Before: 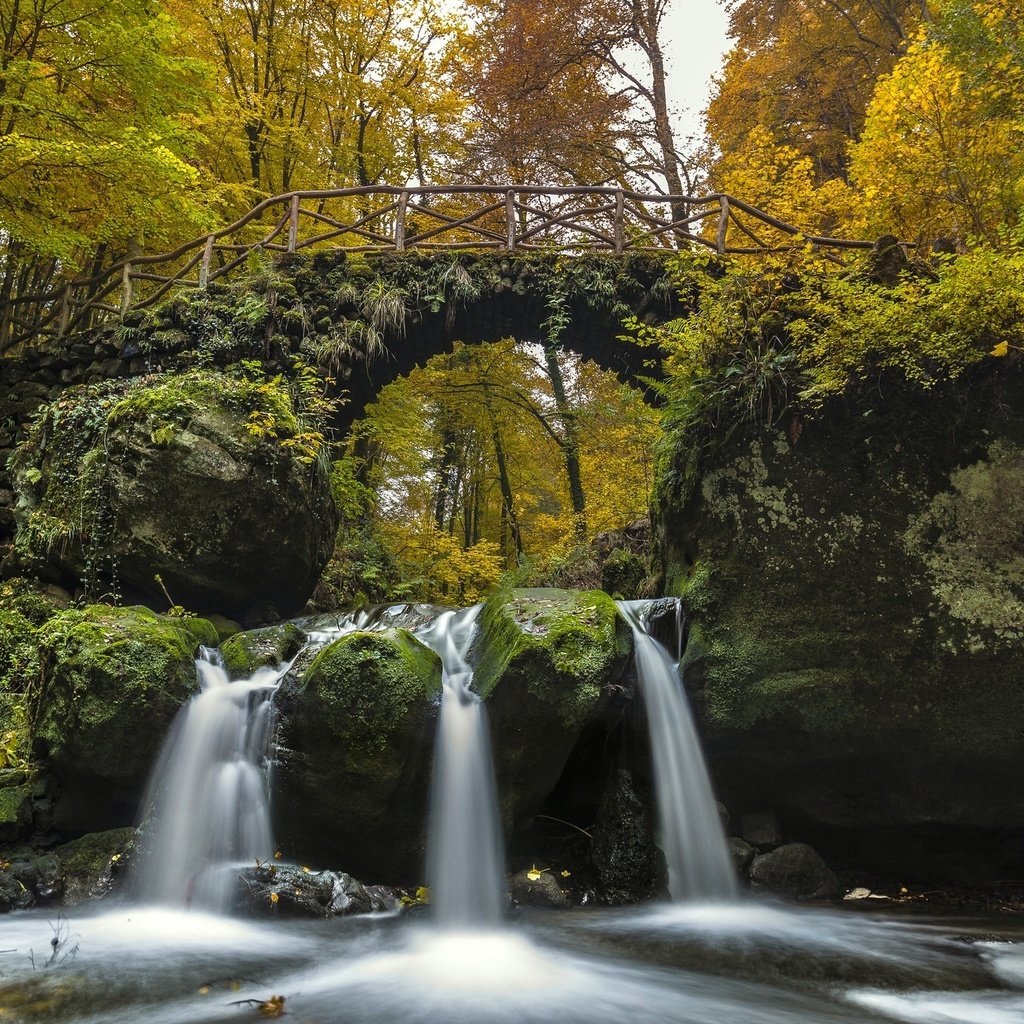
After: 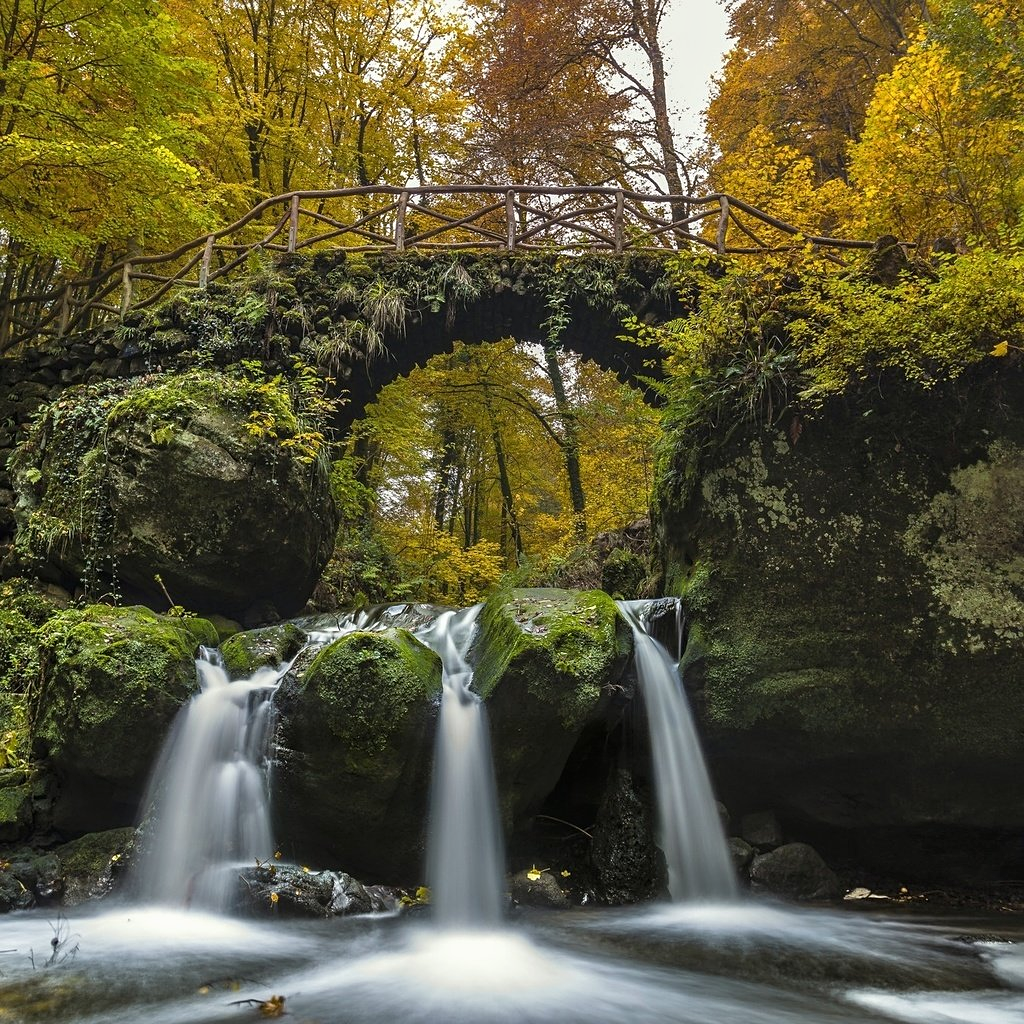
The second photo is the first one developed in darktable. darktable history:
sharpen: amount 0.2
tone equalizer: -7 EV 0.18 EV, -6 EV 0.12 EV, -5 EV 0.08 EV, -4 EV 0.04 EV, -2 EV -0.02 EV, -1 EV -0.04 EV, +0 EV -0.06 EV, luminance estimator HSV value / RGB max
